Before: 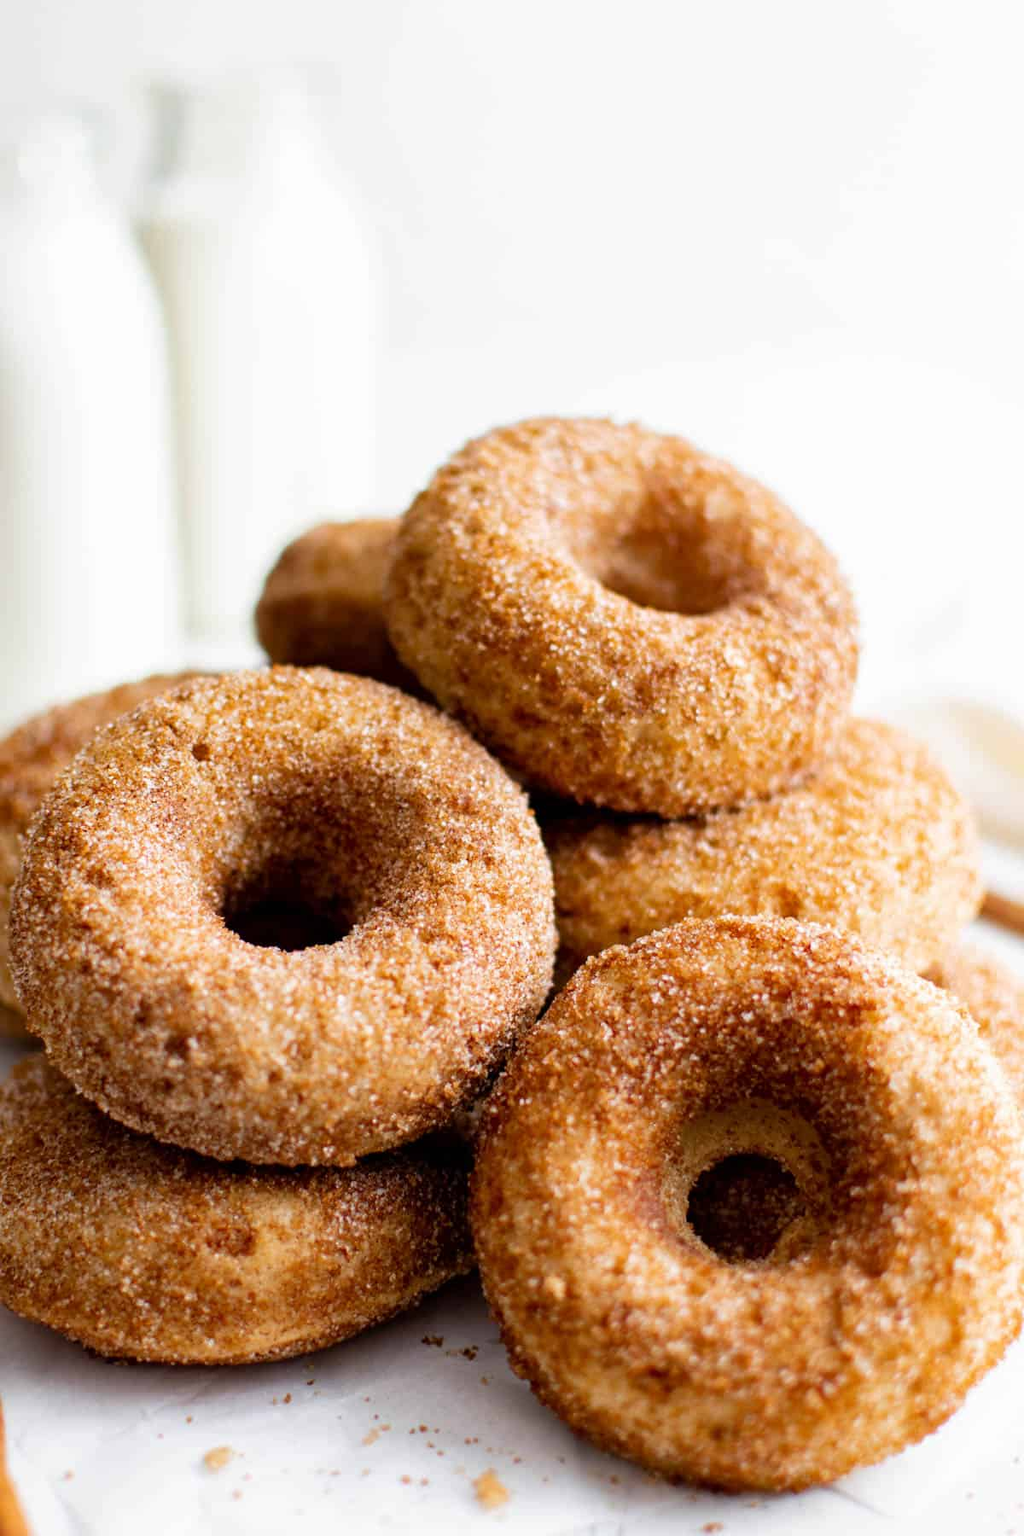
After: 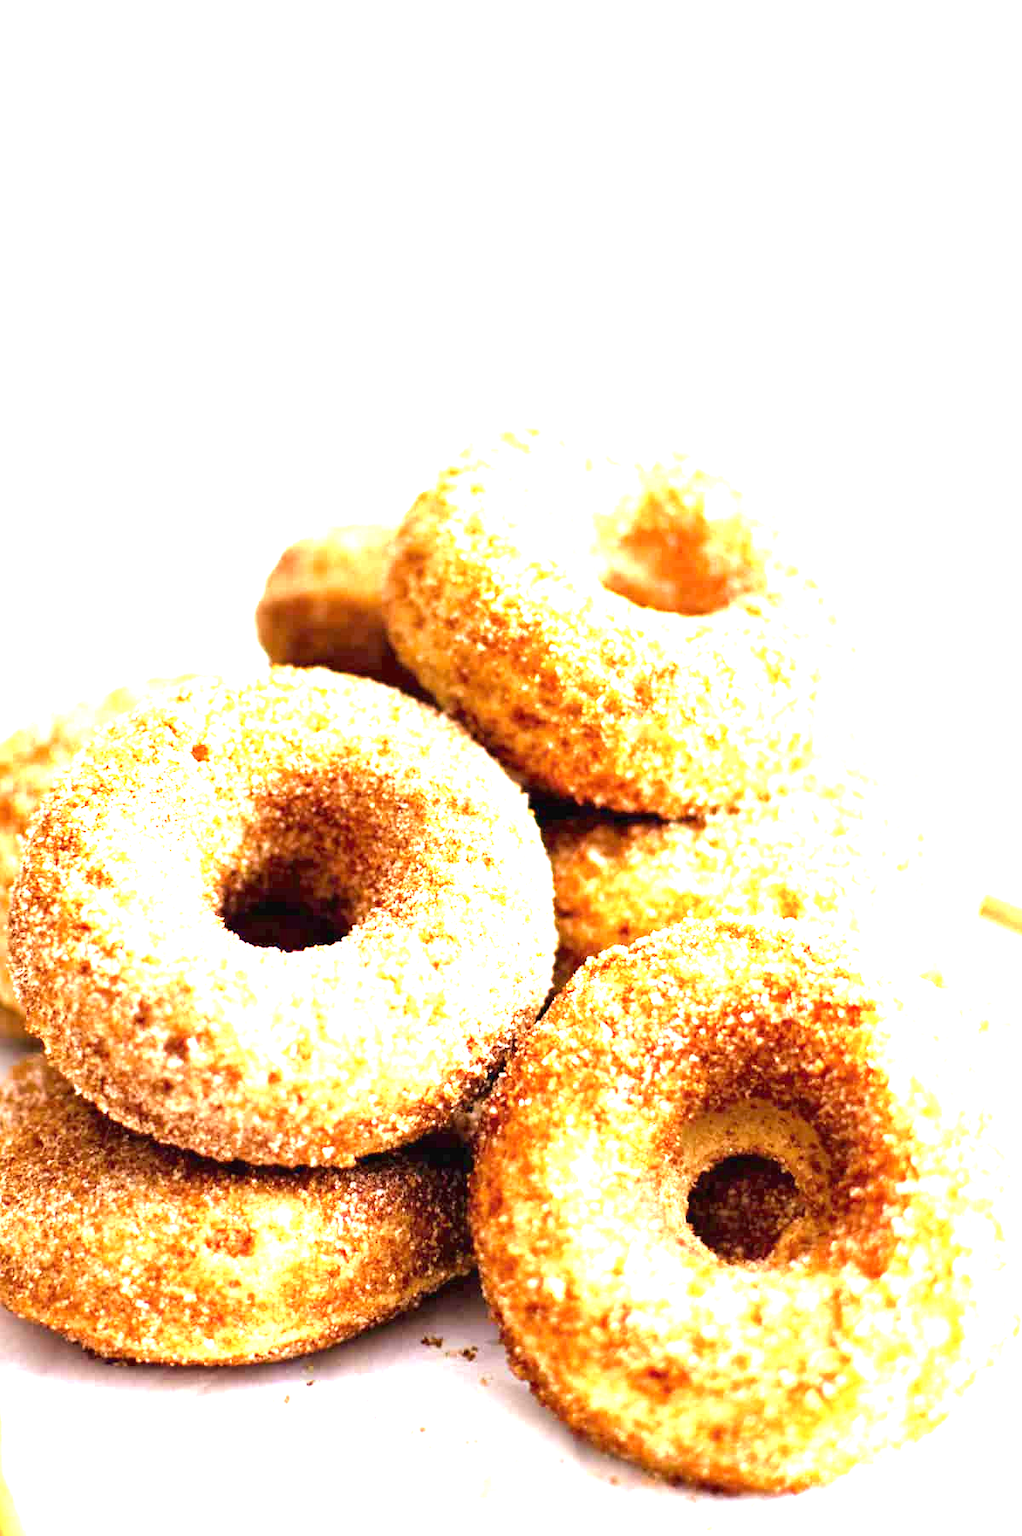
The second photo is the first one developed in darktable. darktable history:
exposure: black level correction 0, exposure 2.425 EV, compensate highlight preservation false
velvia: on, module defaults
crop: left 0.13%
